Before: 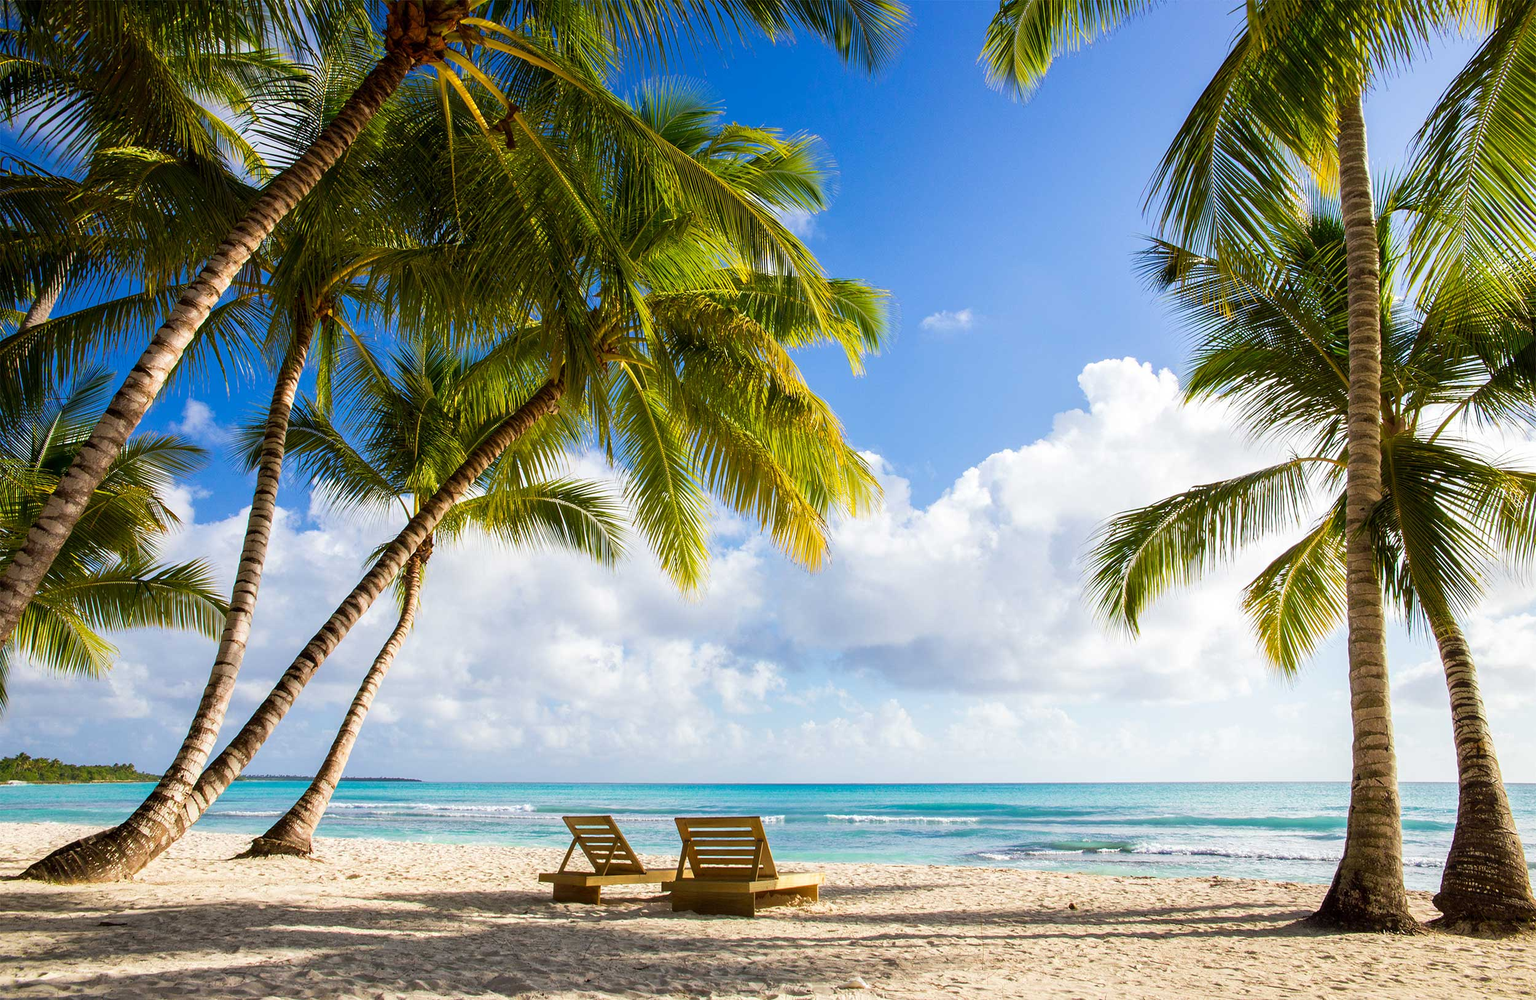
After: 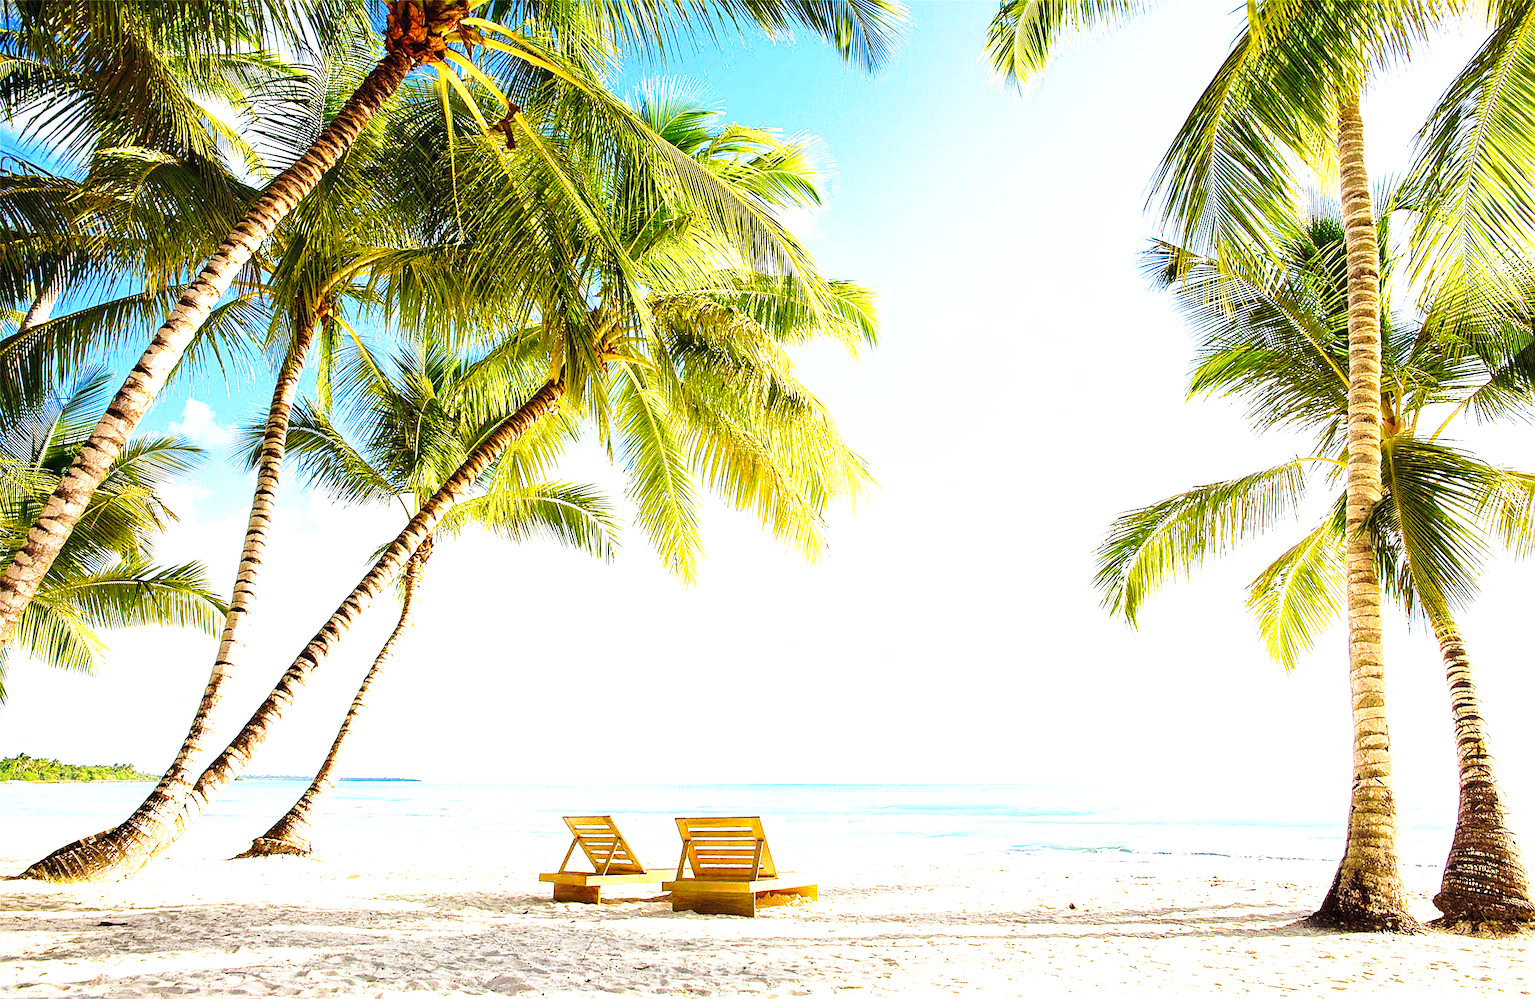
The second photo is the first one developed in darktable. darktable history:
tone curve: curves: ch0 [(0, 0) (0.003, 0.014) (0.011, 0.019) (0.025, 0.029) (0.044, 0.047) (0.069, 0.071) (0.1, 0.101) (0.136, 0.131) (0.177, 0.166) (0.224, 0.212) (0.277, 0.263) (0.335, 0.32) (0.399, 0.387) (0.468, 0.459) (0.543, 0.541) (0.623, 0.626) (0.709, 0.717) (0.801, 0.813) (0.898, 0.909) (1, 1)], preserve colors none
sharpen: on, module defaults
base curve: curves: ch0 [(0, 0) (0.026, 0.03) (0.109, 0.232) (0.351, 0.748) (0.669, 0.968) (1, 1)], preserve colors none
exposure: exposure 1.479 EV, compensate highlight preservation false
